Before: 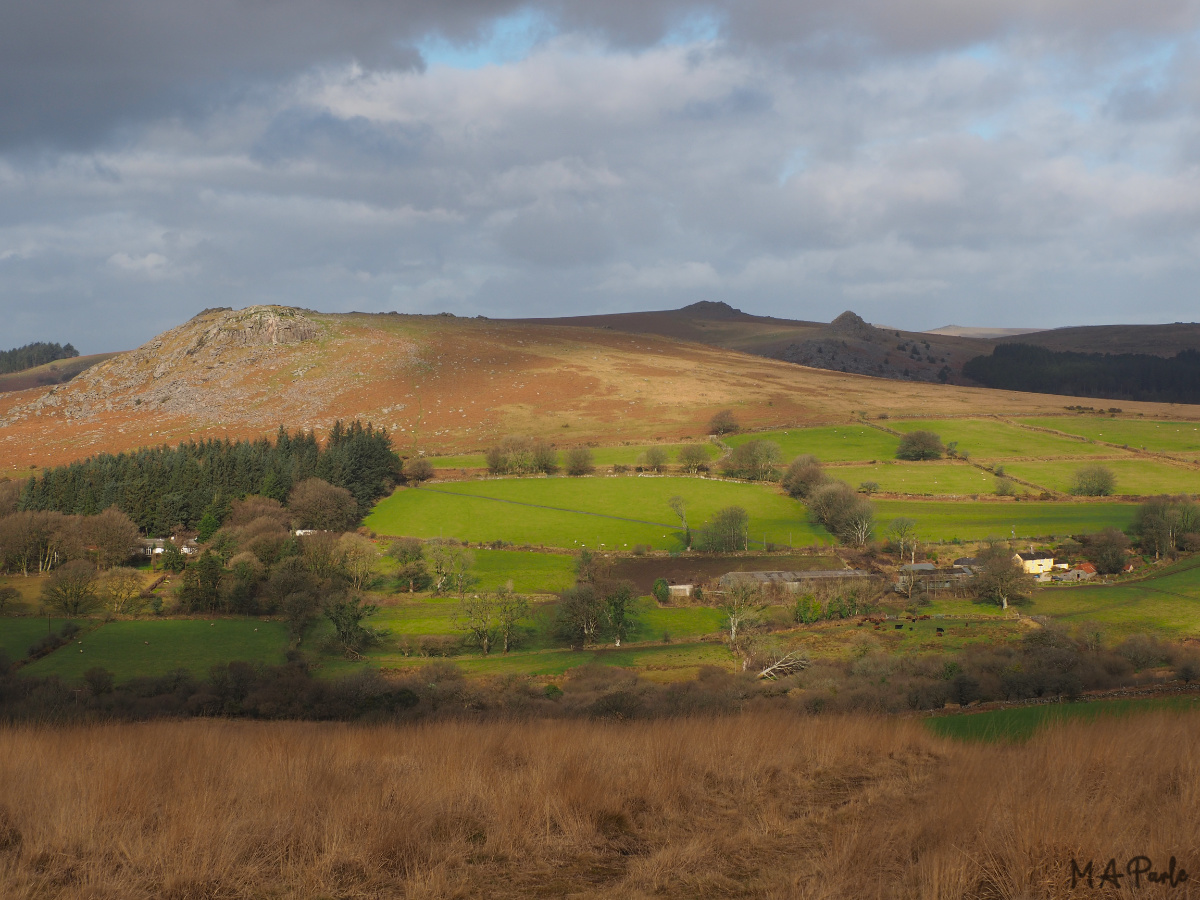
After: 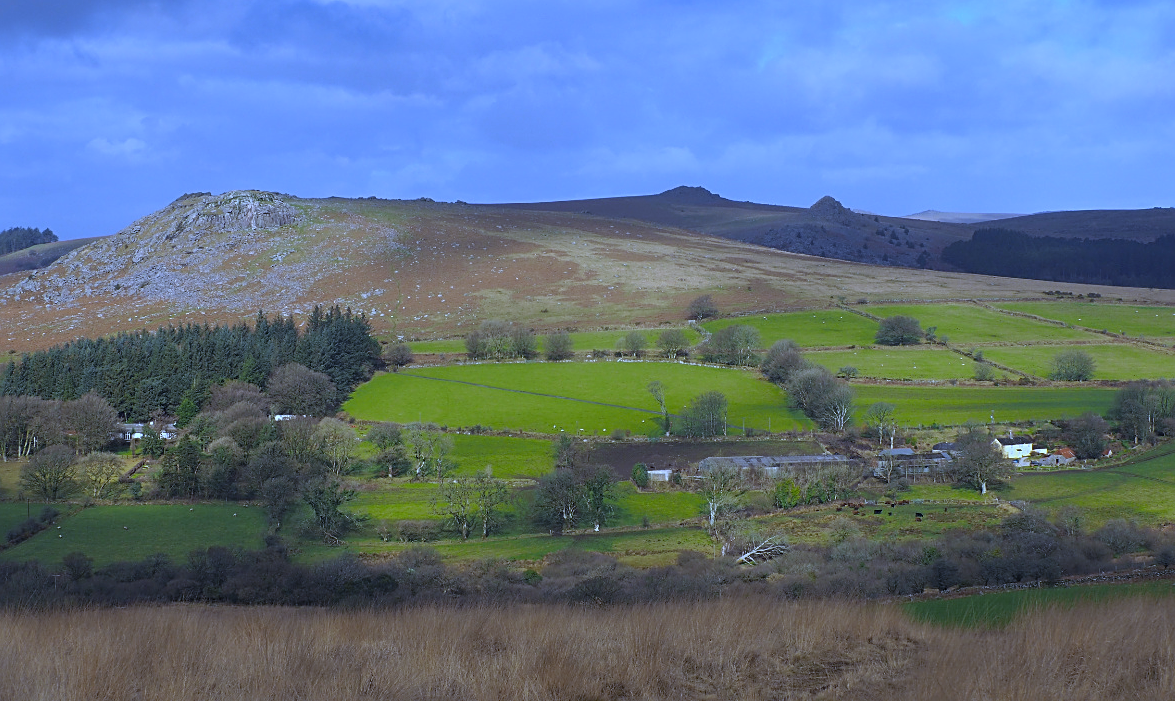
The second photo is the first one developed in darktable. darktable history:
white balance: red 0.766, blue 1.537
sharpen: on, module defaults
crop and rotate: left 1.814%, top 12.818%, right 0.25%, bottom 9.225%
shadows and highlights: low approximation 0.01, soften with gaussian
